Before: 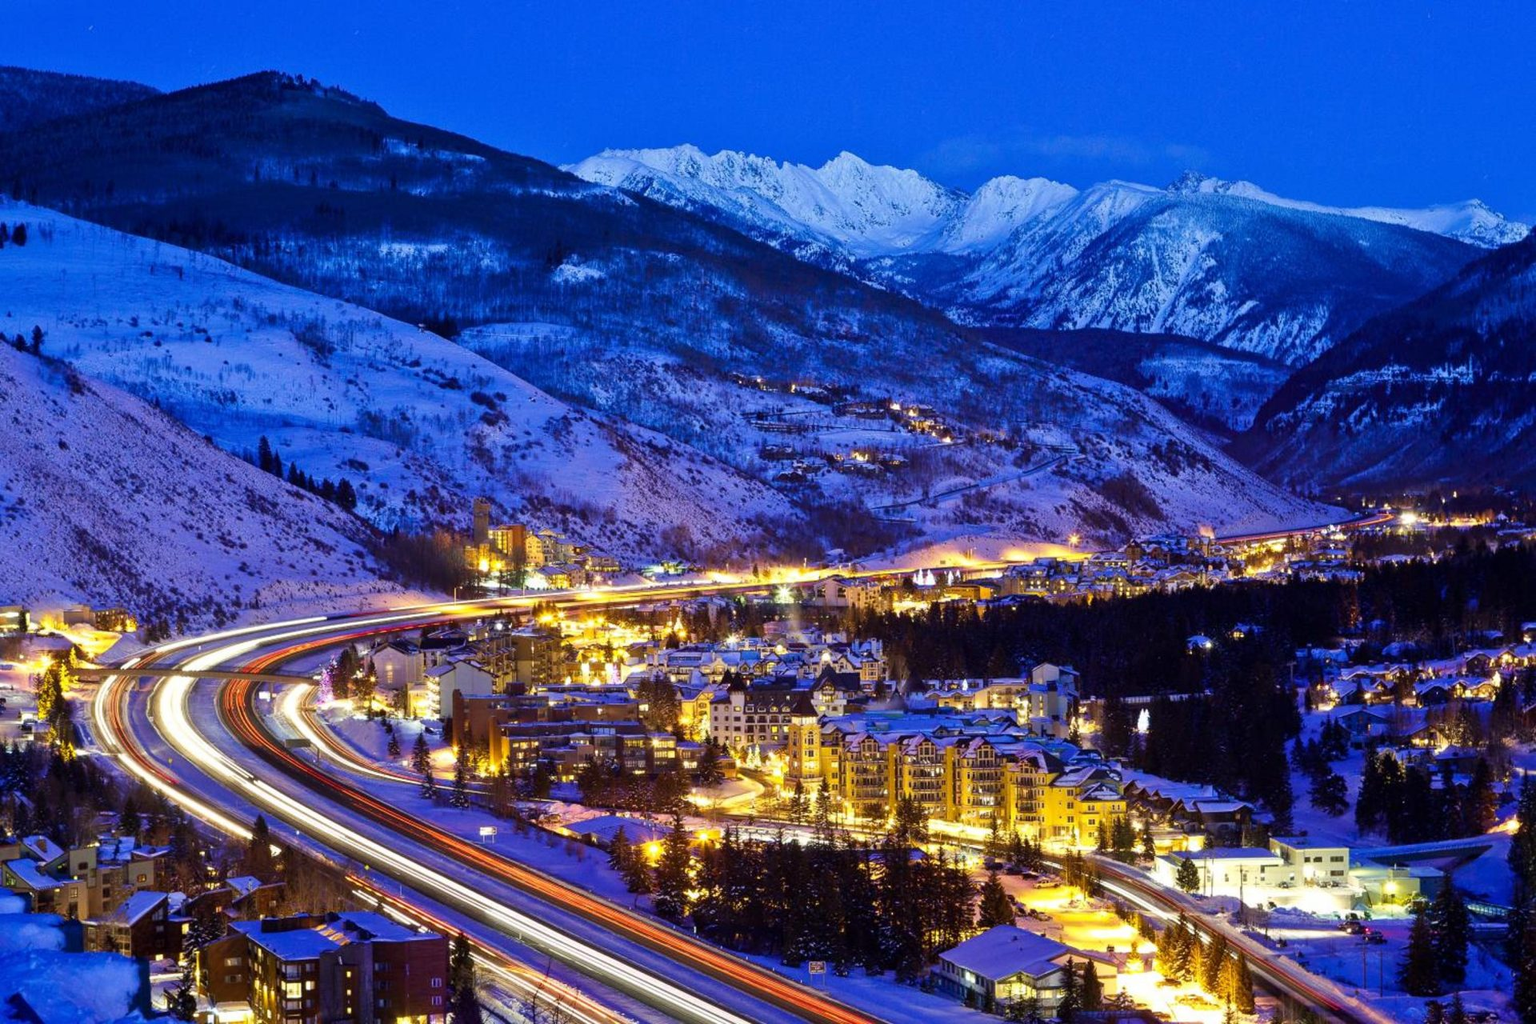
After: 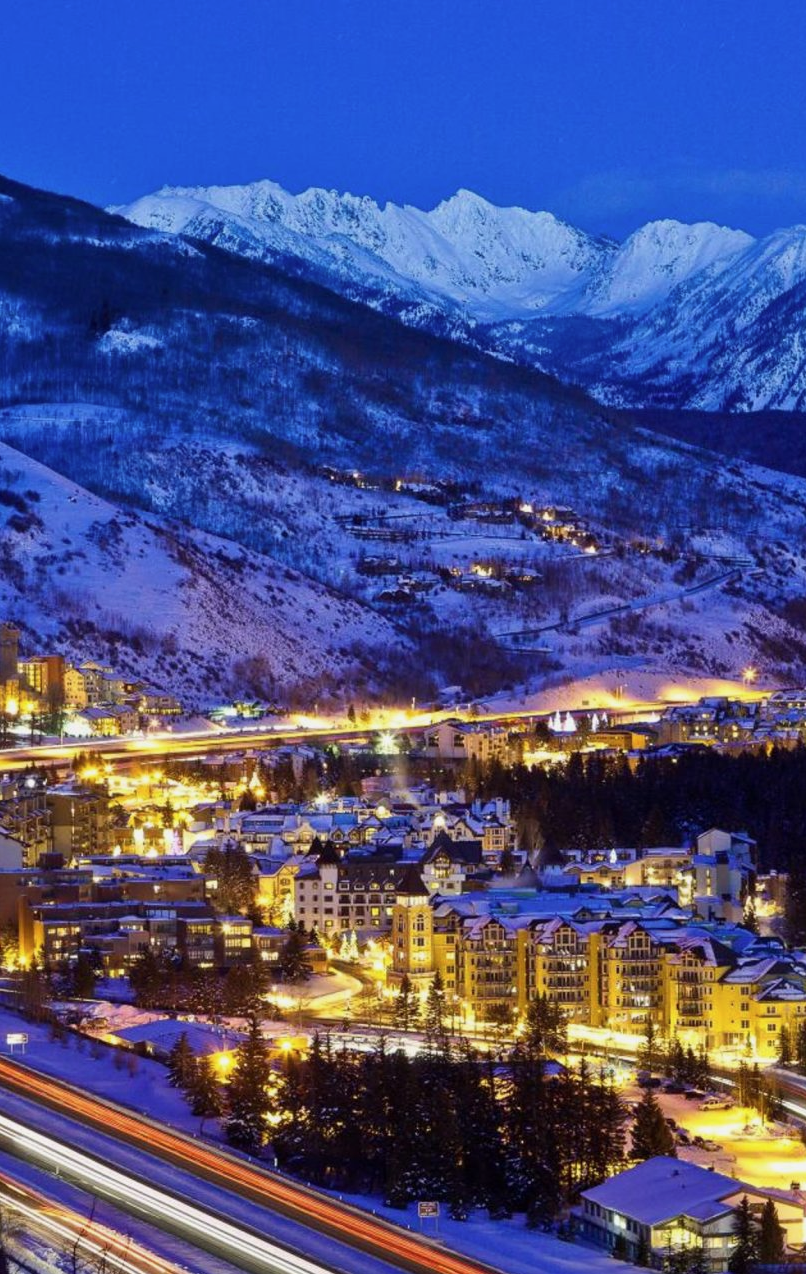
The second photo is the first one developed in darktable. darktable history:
contrast brightness saturation: saturation -0.062
exposure: exposure -0.141 EV, compensate highlight preservation false
crop: left 30.912%, right 27.07%
